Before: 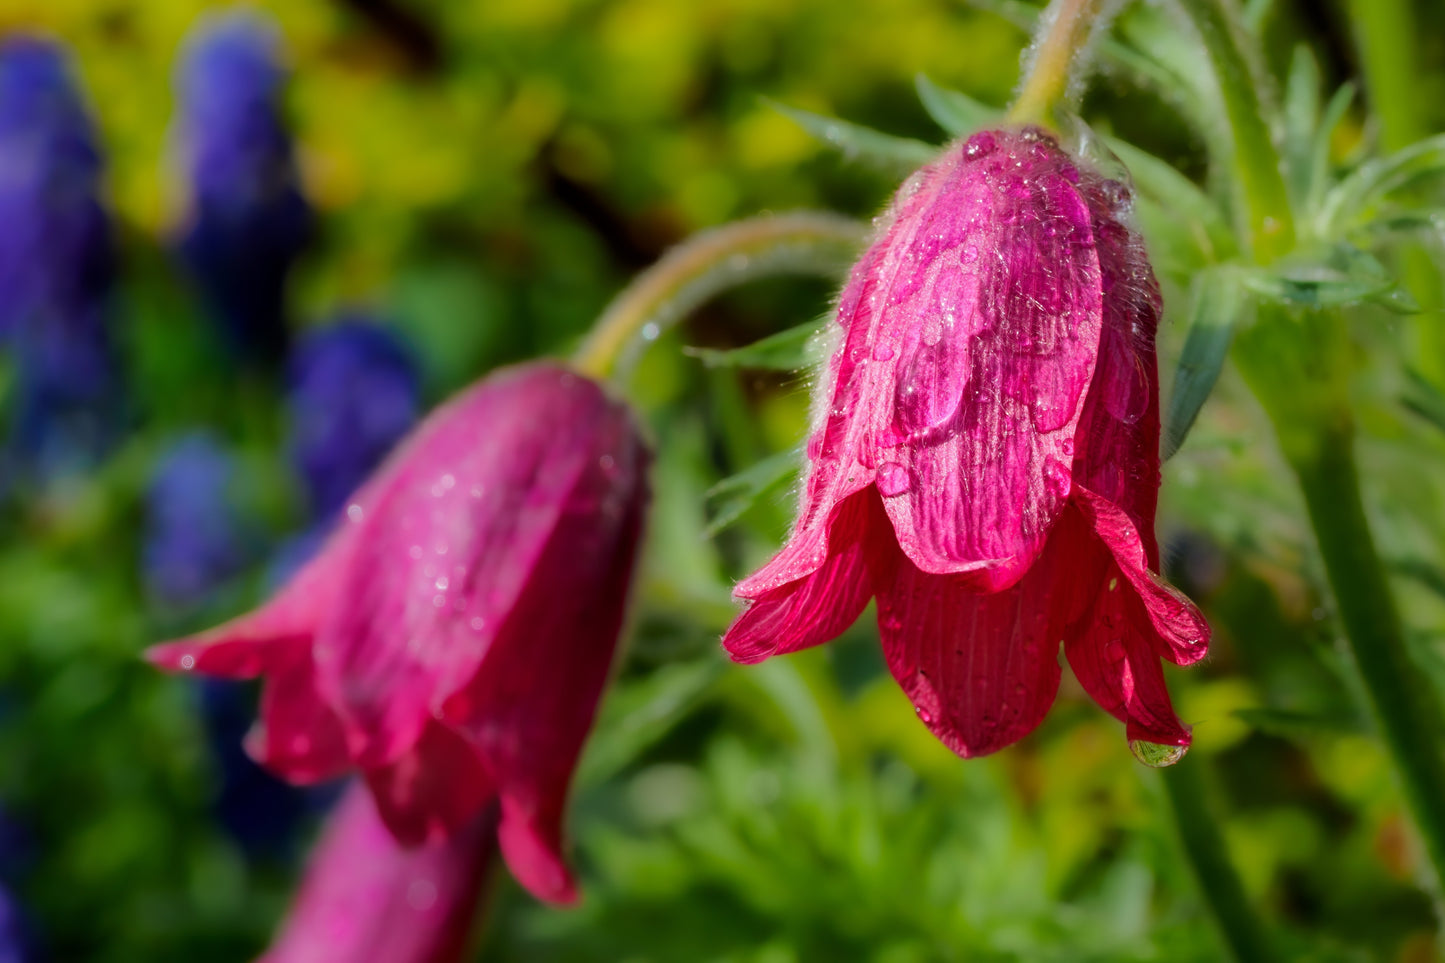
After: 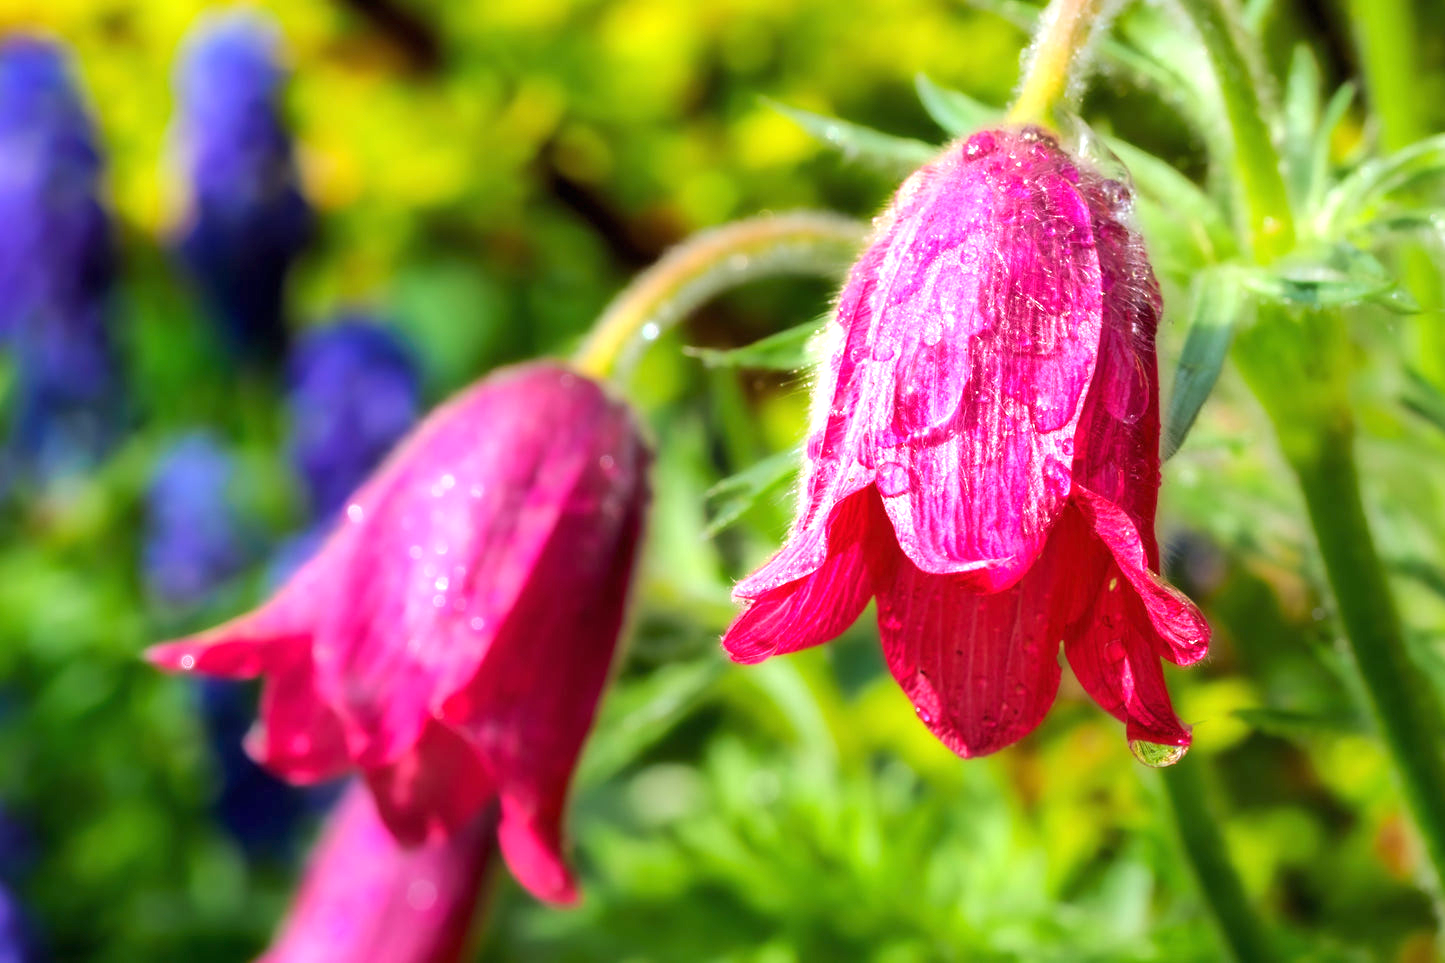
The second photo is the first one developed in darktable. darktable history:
exposure: black level correction 0, exposure 1.279 EV, compensate highlight preservation false
